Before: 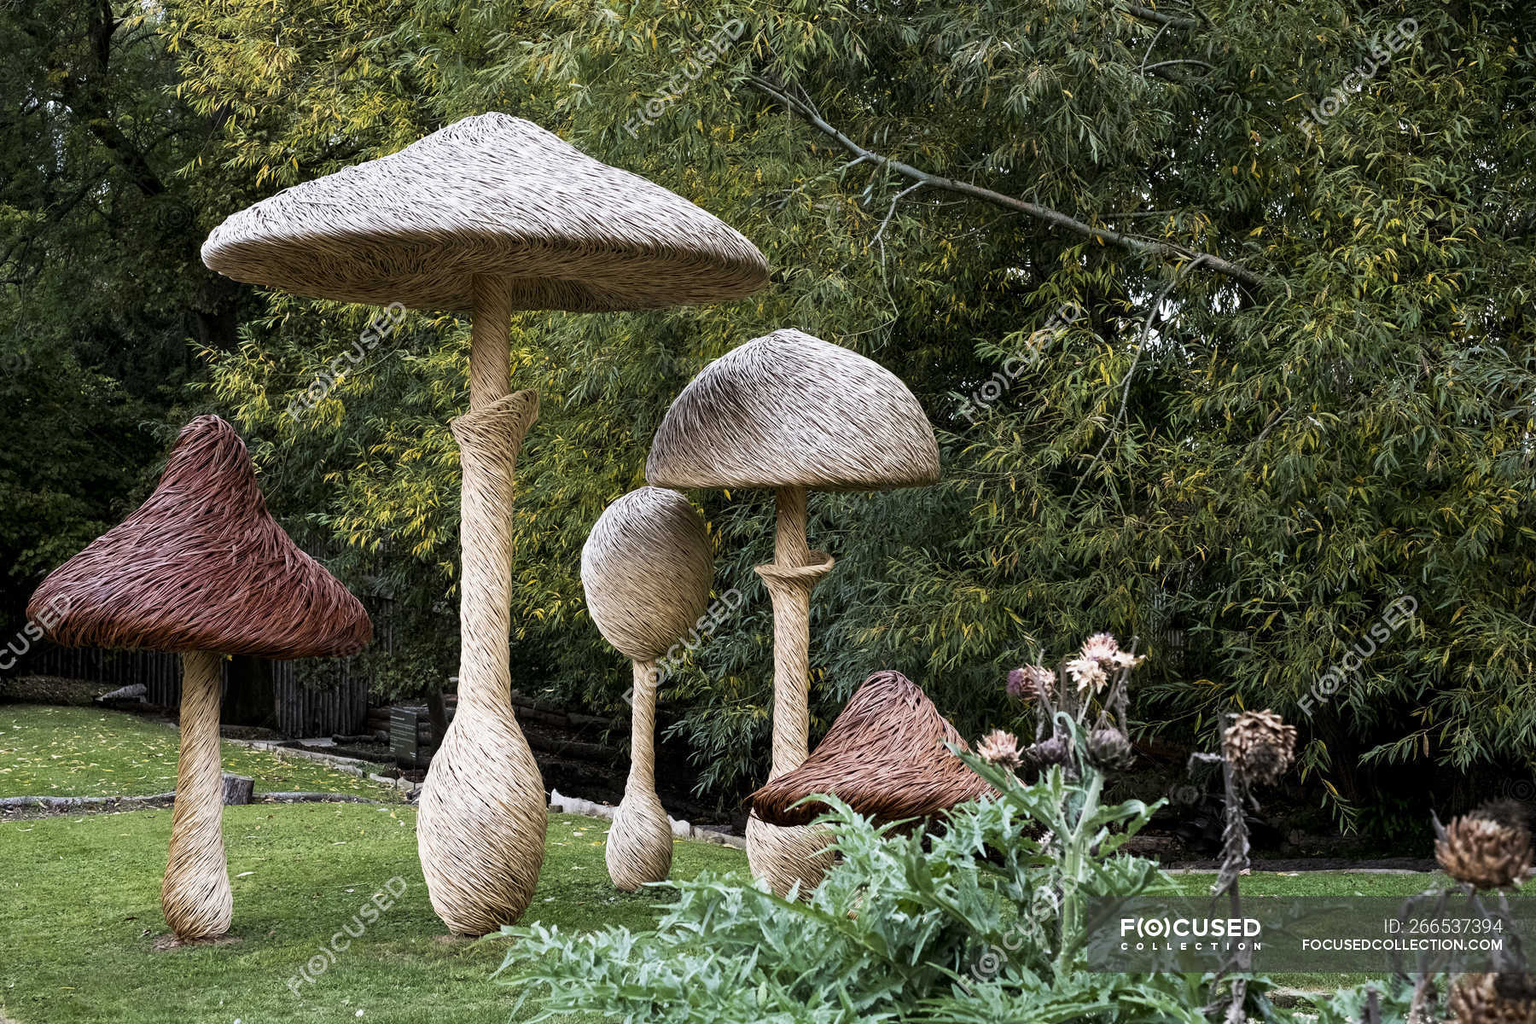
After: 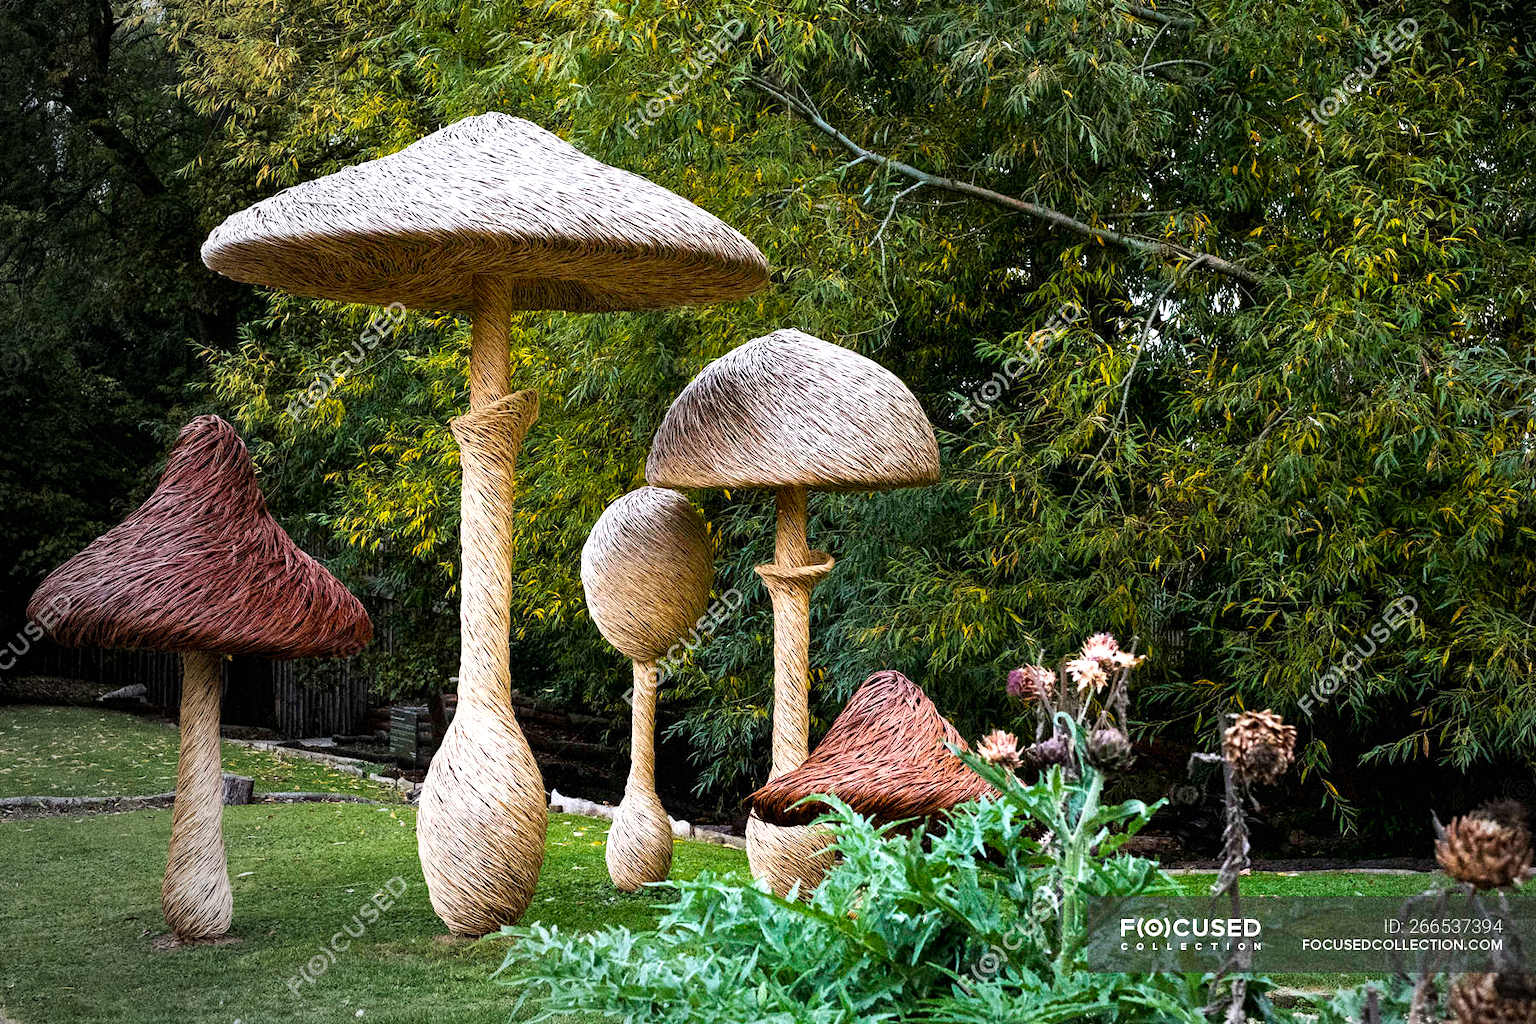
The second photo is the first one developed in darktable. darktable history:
exposure: compensate highlight preservation false
grain: coarseness 14.49 ISO, strength 48.04%, mid-tones bias 35%
color balance rgb: perceptual saturation grading › global saturation 36%, perceptual brilliance grading › global brilliance 10%, global vibrance 20%
vignetting: fall-off start 73.57%, center (0.22, -0.235)
